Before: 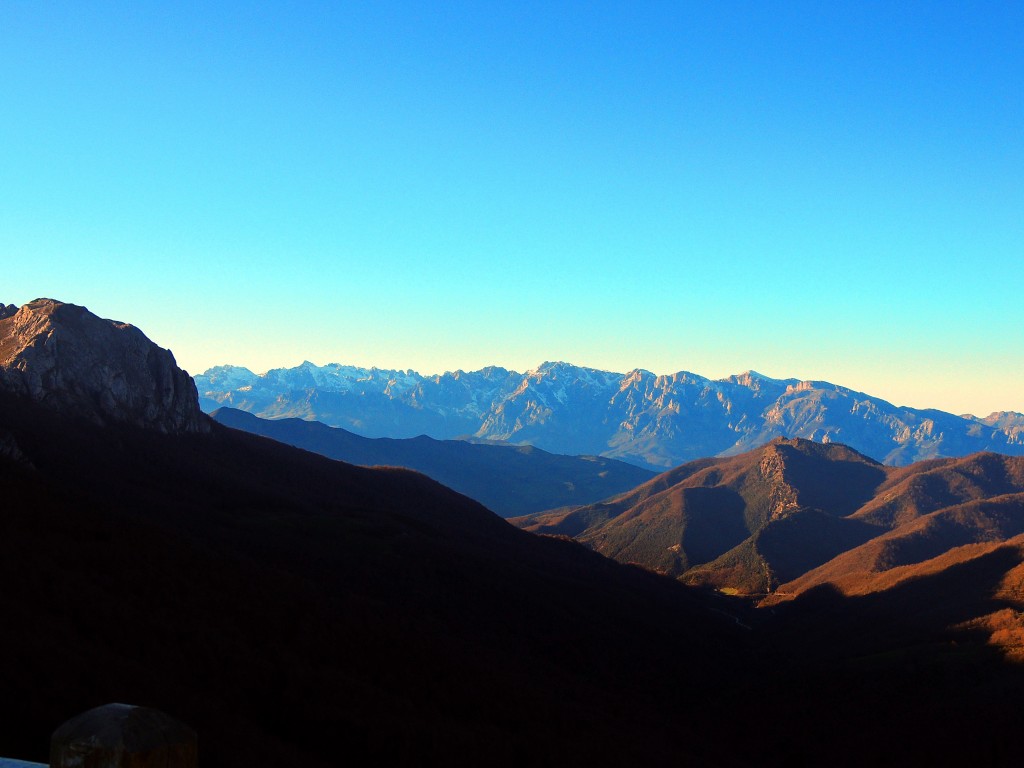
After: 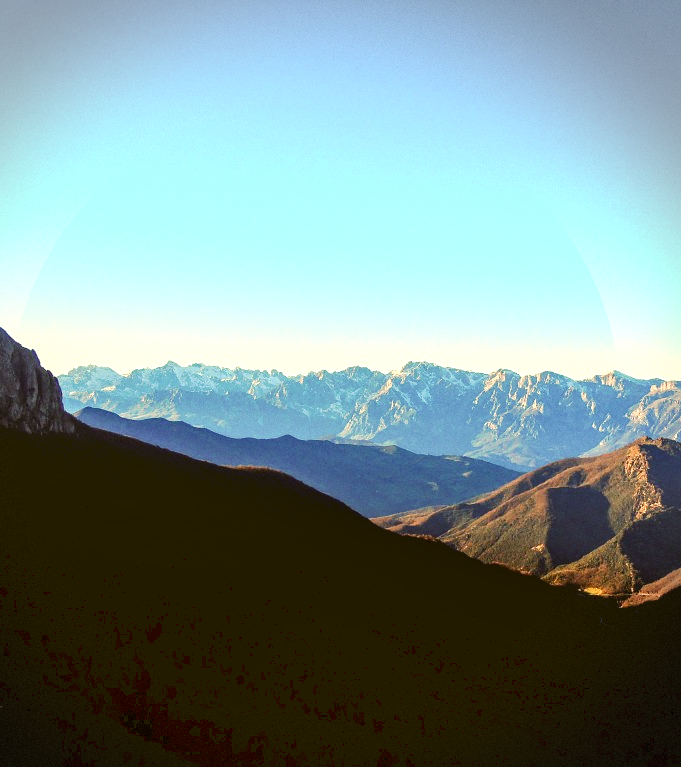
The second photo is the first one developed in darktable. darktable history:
crop and rotate: left 13.359%, right 20.065%
contrast equalizer: octaves 7, y [[0.546, 0.552, 0.554, 0.554, 0.552, 0.546], [0.5 ×6], [0.5 ×6], [0 ×6], [0 ×6]]
local contrast: on, module defaults
exposure: exposure 0.553 EV, compensate highlight preservation false
color correction: highlights a* -1.72, highlights b* 10.05, shadows a* 0.542, shadows b* 19.86
tone curve: curves: ch0 [(0, 0) (0.003, 0.059) (0.011, 0.059) (0.025, 0.057) (0.044, 0.055) (0.069, 0.057) (0.1, 0.083) (0.136, 0.128) (0.177, 0.185) (0.224, 0.242) (0.277, 0.308) (0.335, 0.383) (0.399, 0.468) (0.468, 0.547) (0.543, 0.632) (0.623, 0.71) (0.709, 0.801) (0.801, 0.859) (0.898, 0.922) (1, 1)], preserve colors none
vignetting: center (-0.077, 0.064), dithering 8-bit output, unbound false
